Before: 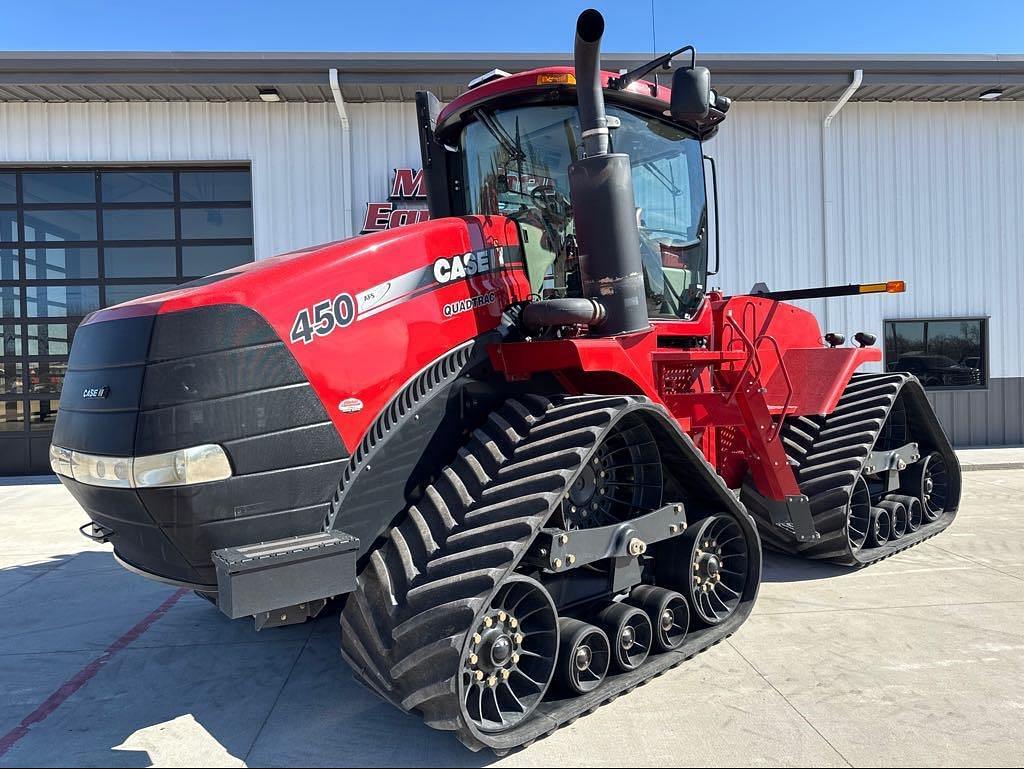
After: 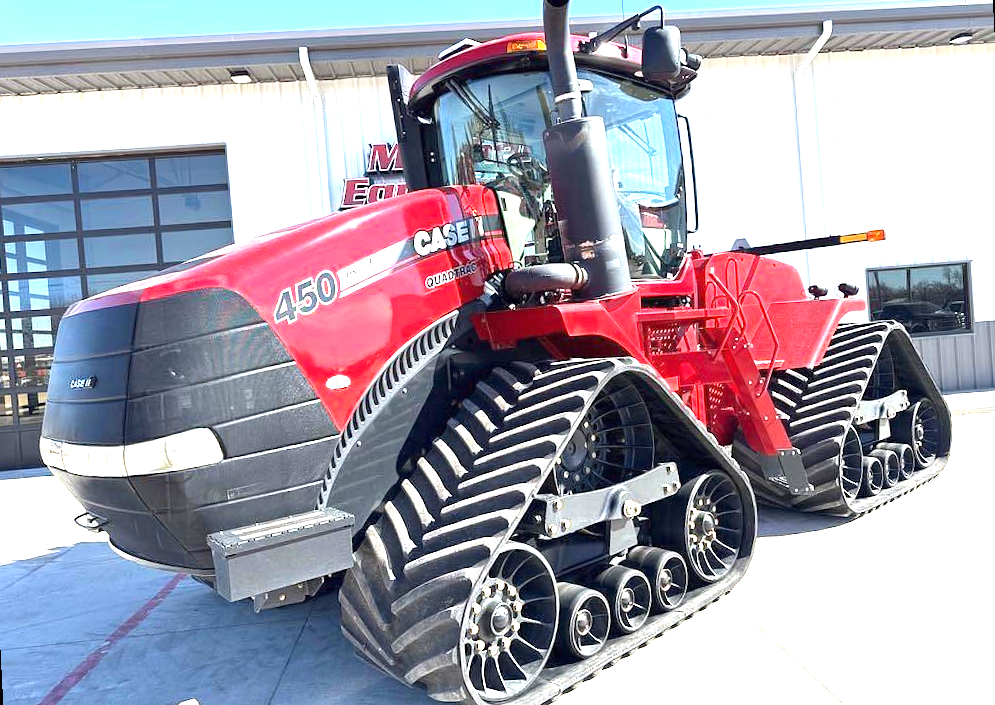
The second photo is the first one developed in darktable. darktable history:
rotate and perspective: rotation -3°, crop left 0.031, crop right 0.968, crop top 0.07, crop bottom 0.93
exposure: black level correction 0, exposure 1.675 EV, compensate exposure bias true, compensate highlight preservation false
